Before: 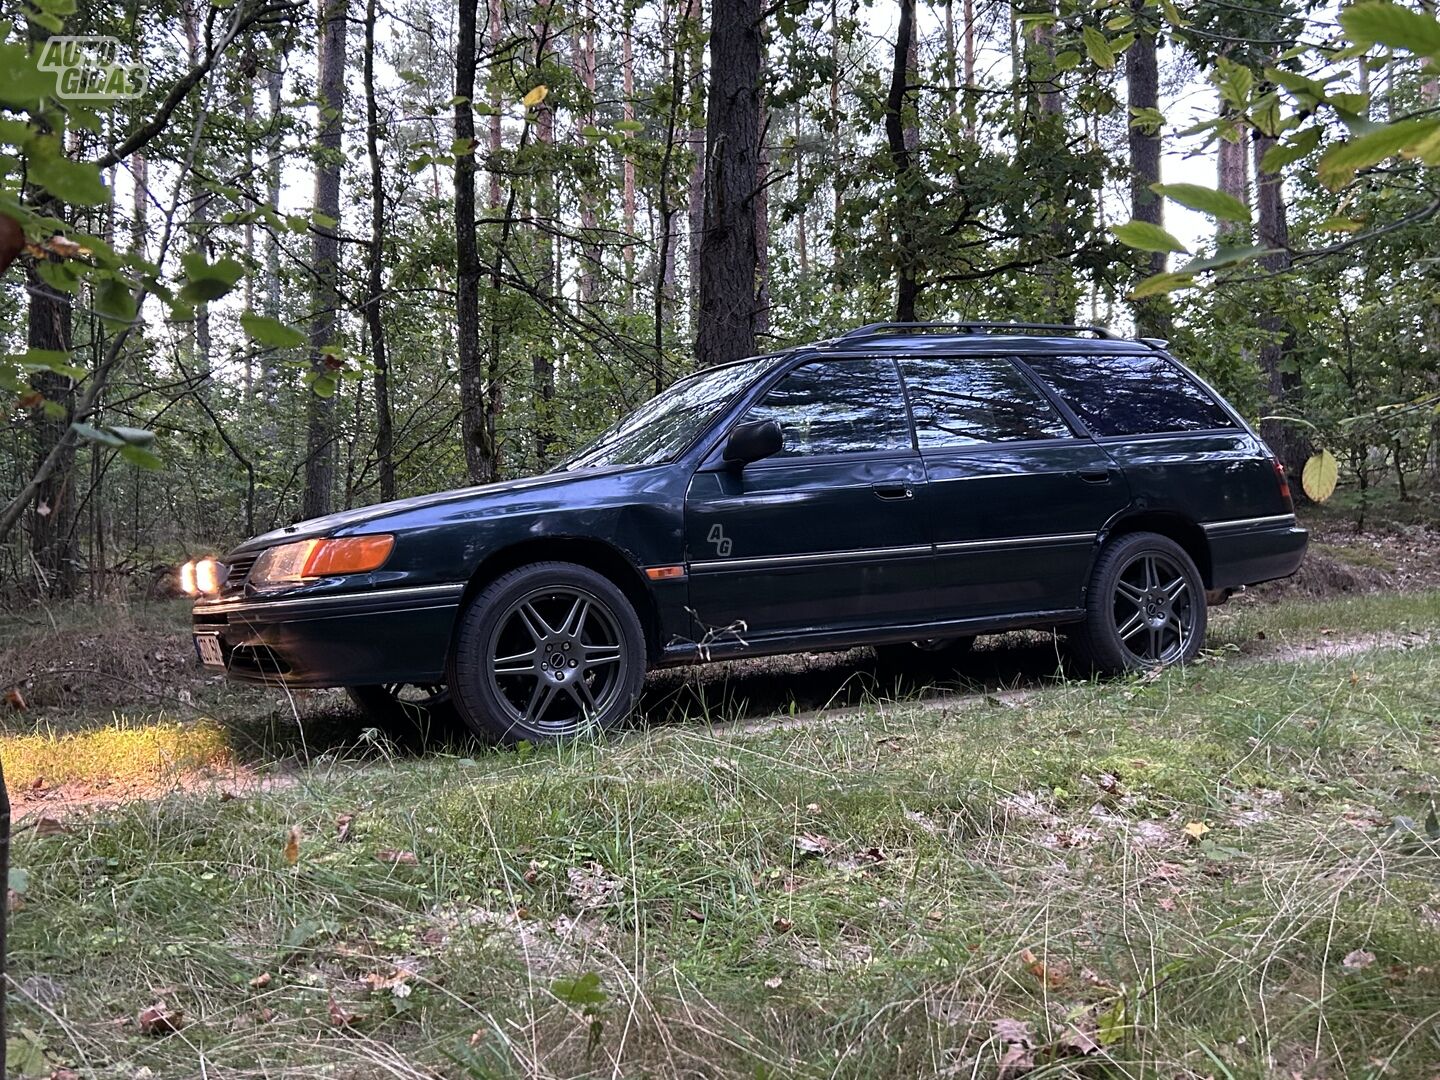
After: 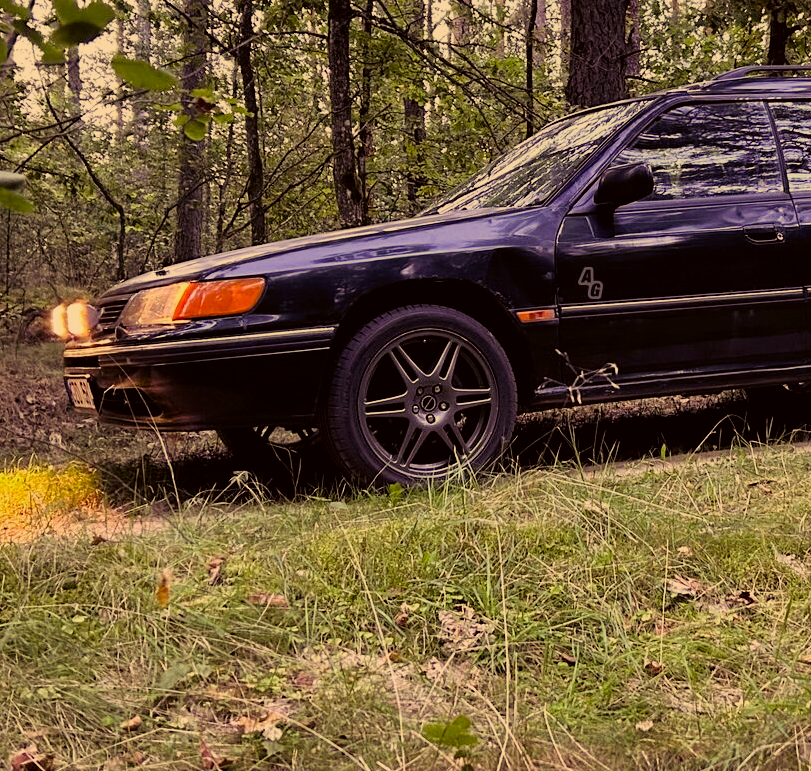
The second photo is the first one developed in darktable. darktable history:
color balance rgb: shadows lift › luminance 0.49%, shadows lift › chroma 6.83%, shadows lift › hue 300.29°, power › hue 208.98°, highlights gain › luminance 20.24%, highlights gain › chroma 2.73%, highlights gain › hue 173.85°, perceptual saturation grading › global saturation 18.05%
filmic rgb: black relative exposure -7.65 EV, white relative exposure 4.56 EV, hardness 3.61
crop: left 8.966%, top 23.852%, right 34.699%, bottom 4.703%
color correction: highlights a* 17.94, highlights b* 35.39, shadows a* 1.48, shadows b* 6.42, saturation 1.01
